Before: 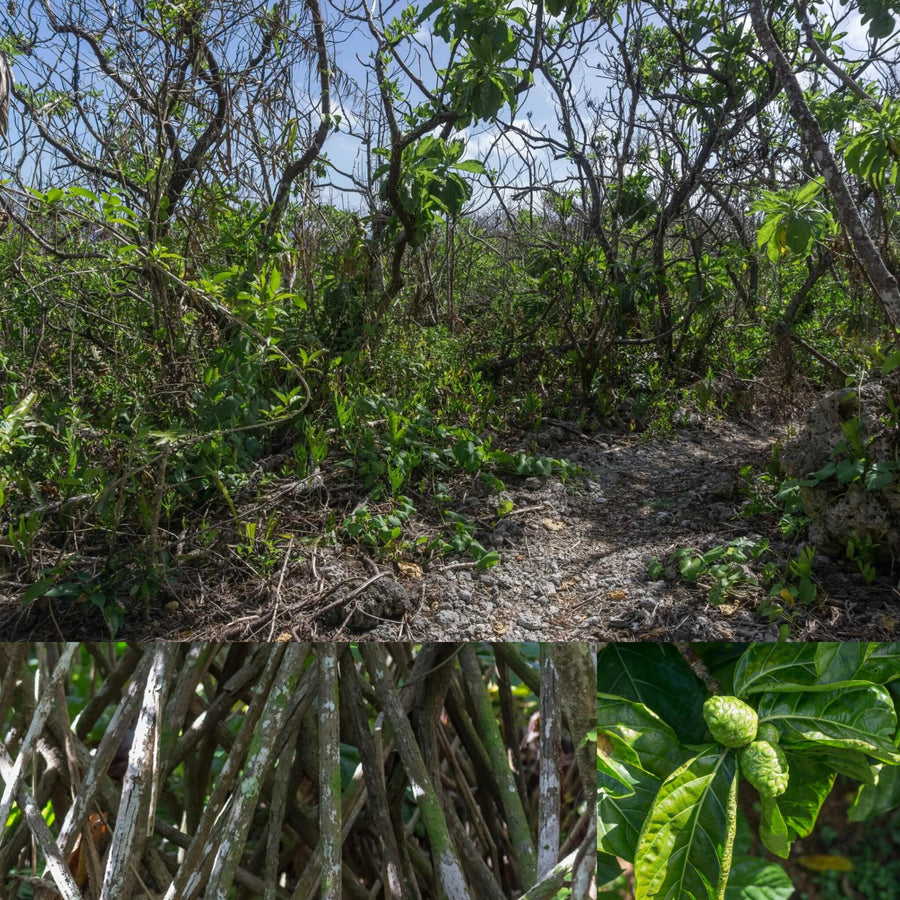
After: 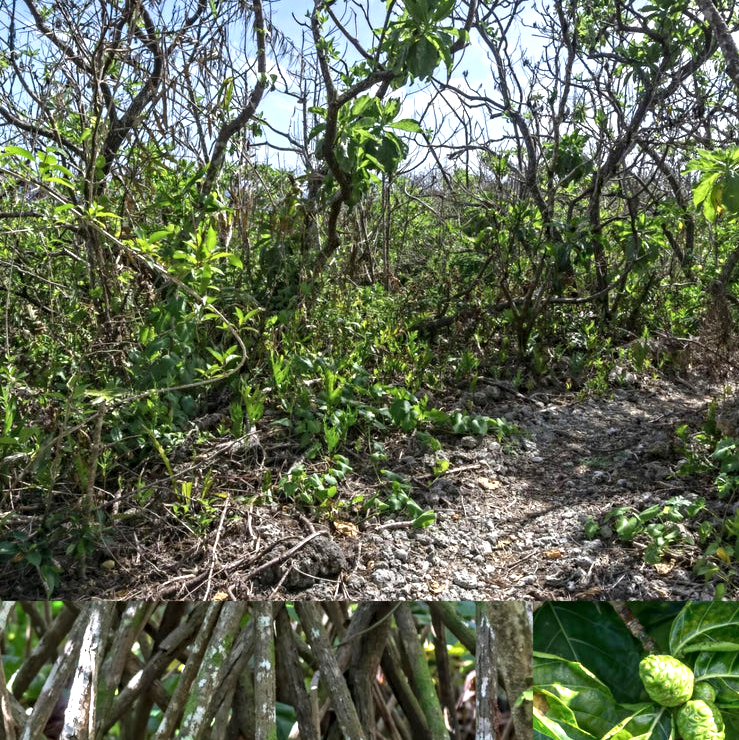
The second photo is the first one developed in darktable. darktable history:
exposure: exposure 0.77 EV, compensate highlight preservation false
crop and rotate: left 7.196%, top 4.574%, right 10.605%, bottom 13.178%
contrast equalizer: y [[0.5, 0.5, 0.501, 0.63, 0.504, 0.5], [0.5 ×6], [0.5 ×6], [0 ×6], [0 ×6]]
contrast brightness saturation: saturation -0.05
